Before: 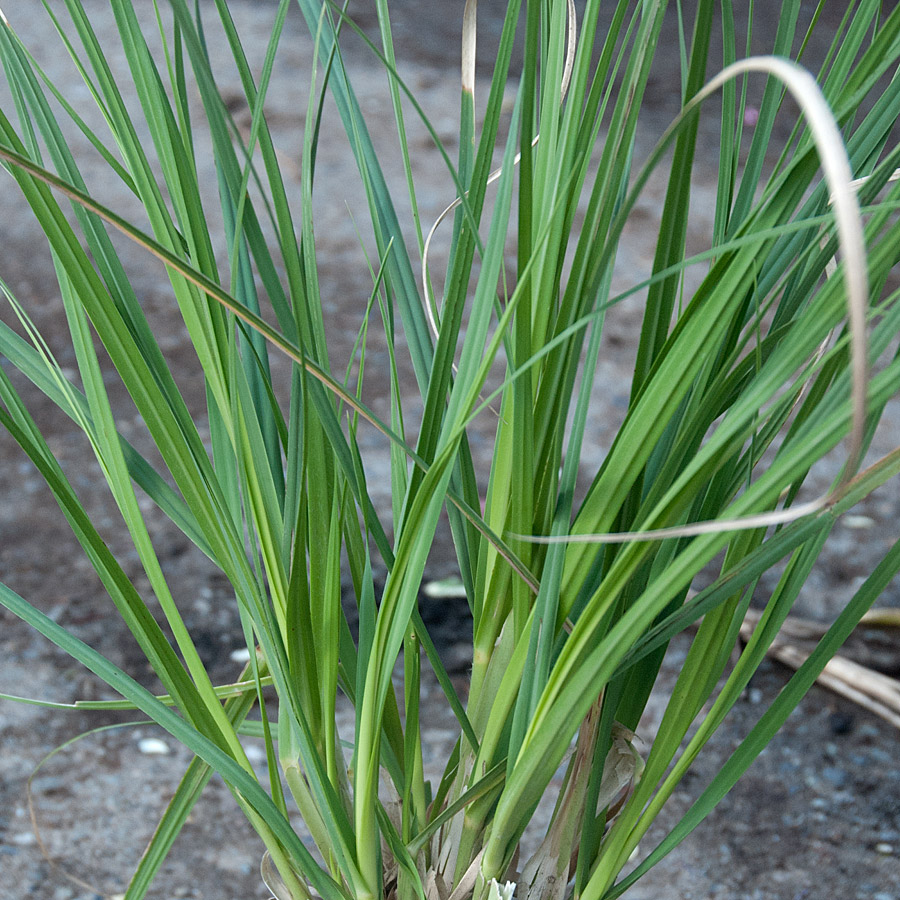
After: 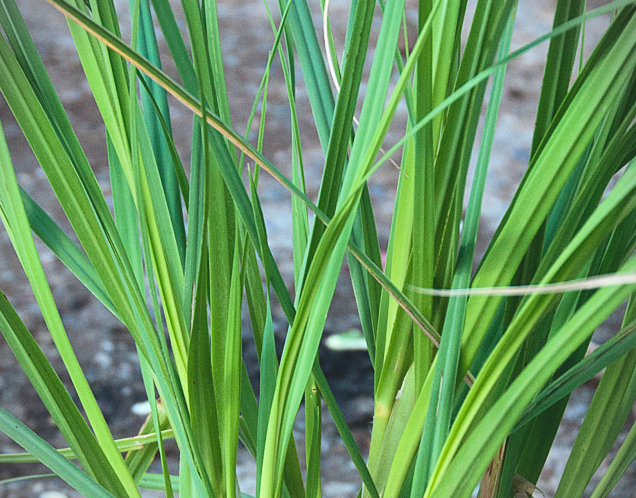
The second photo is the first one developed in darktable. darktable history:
contrast brightness saturation: contrast 0.229, brightness 0.108, saturation 0.289
exposure: black level correction -0.015, compensate highlight preservation false
levels: mode automatic, levels [0, 0.352, 0.703]
velvia: on, module defaults
vignetting: fall-off start 91.36%, saturation -0.643, center (-0.009, 0)
crop: left 11.042%, top 27.484%, right 18.259%, bottom 17.088%
